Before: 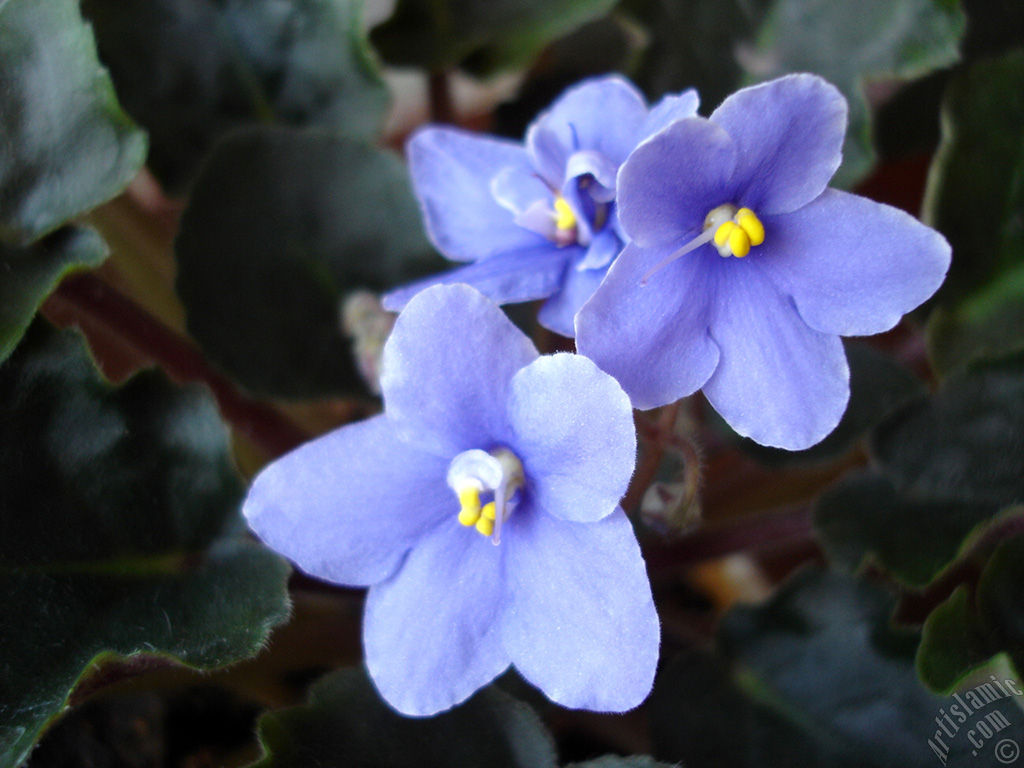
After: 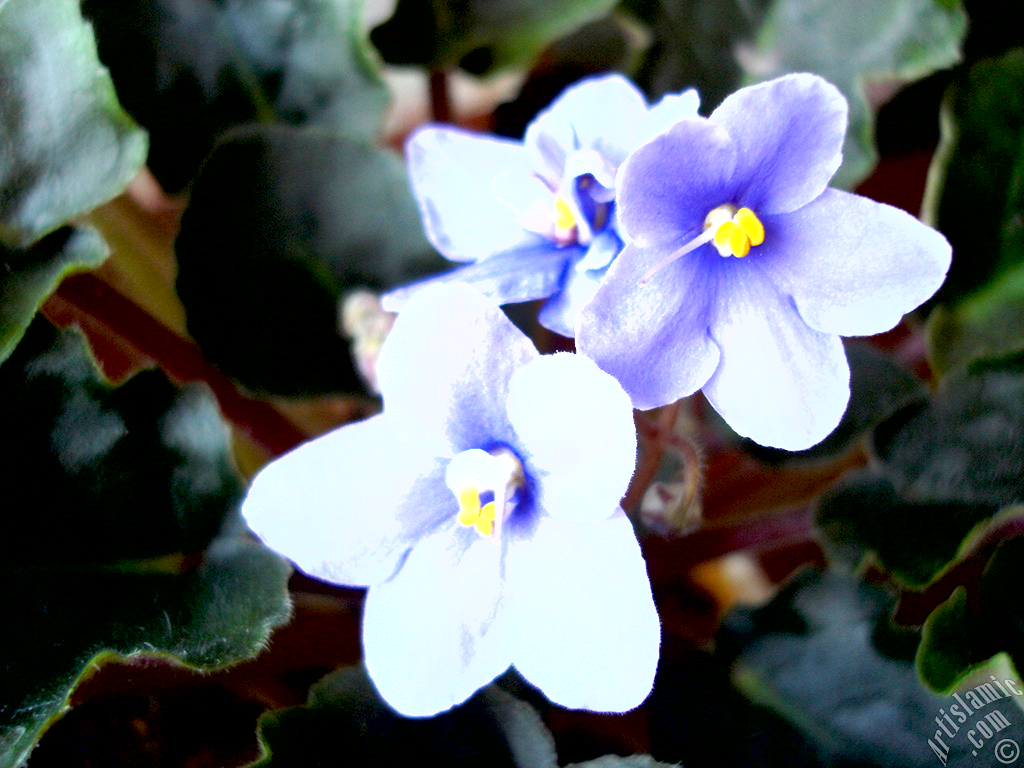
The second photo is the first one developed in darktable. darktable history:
exposure: black level correction 0.009, exposure 1.425 EV, compensate highlight preservation false
shadows and highlights: radius 108.52, shadows 23.73, highlights -59.32, low approximation 0.01, soften with gaussian
contrast equalizer: octaves 7, y [[0.6 ×6], [0.55 ×6], [0 ×6], [0 ×6], [0 ×6]], mix -0.3
